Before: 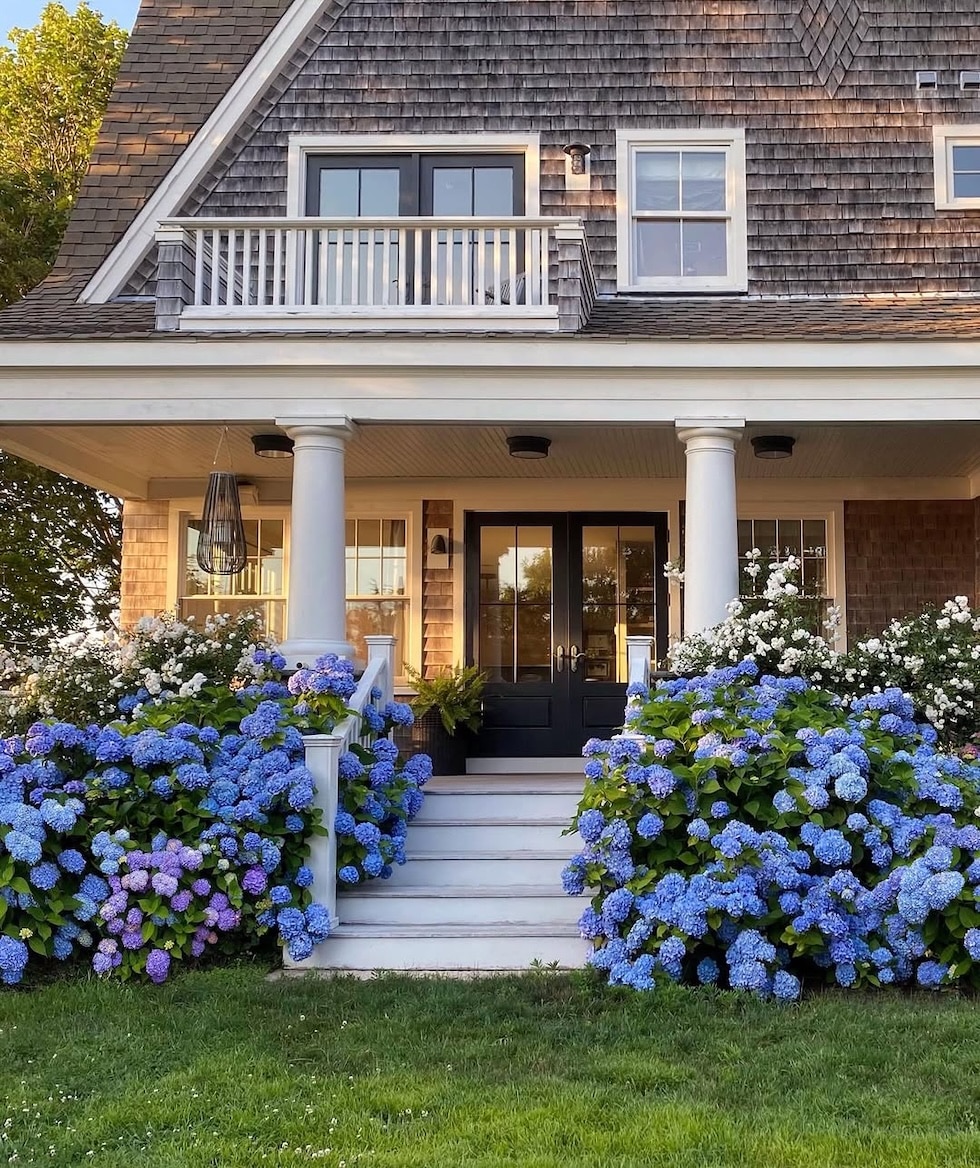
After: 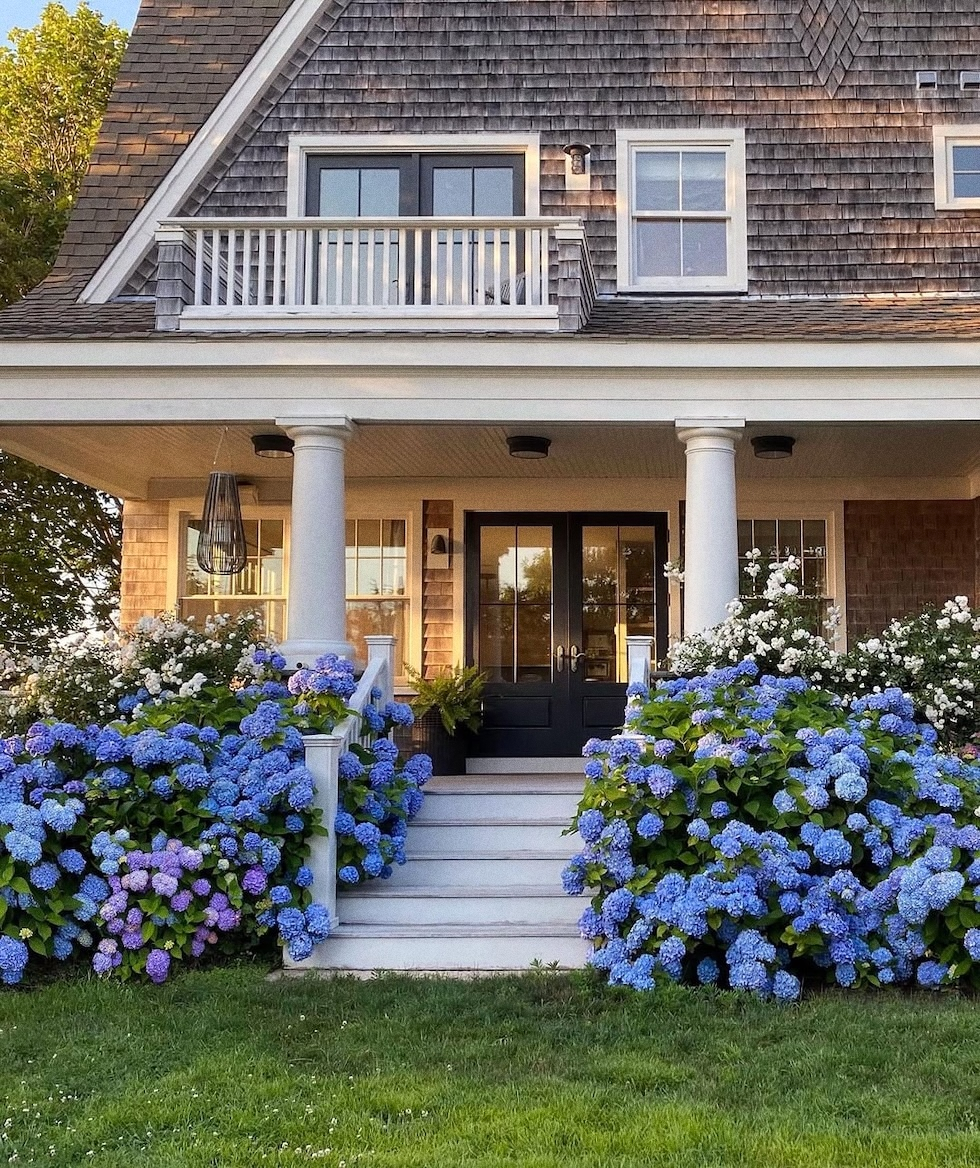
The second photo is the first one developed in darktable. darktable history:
white balance: emerald 1
grain: coarseness 0.09 ISO
